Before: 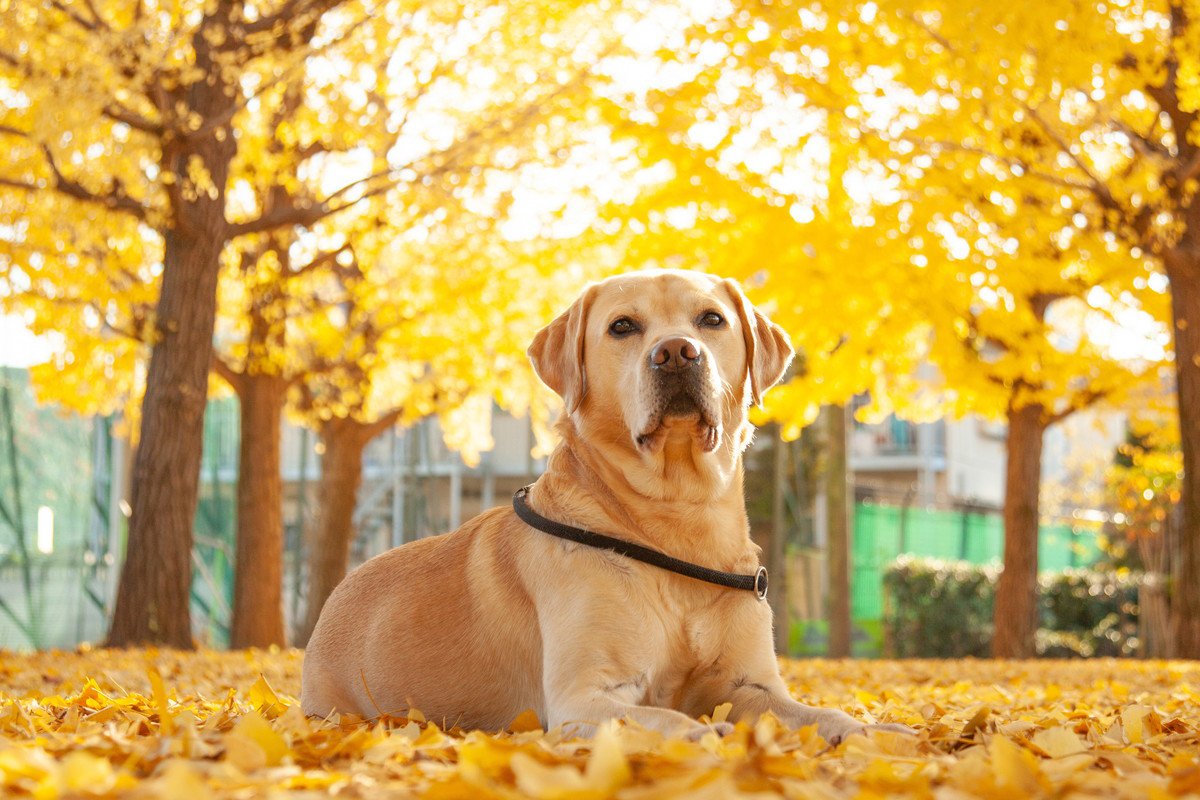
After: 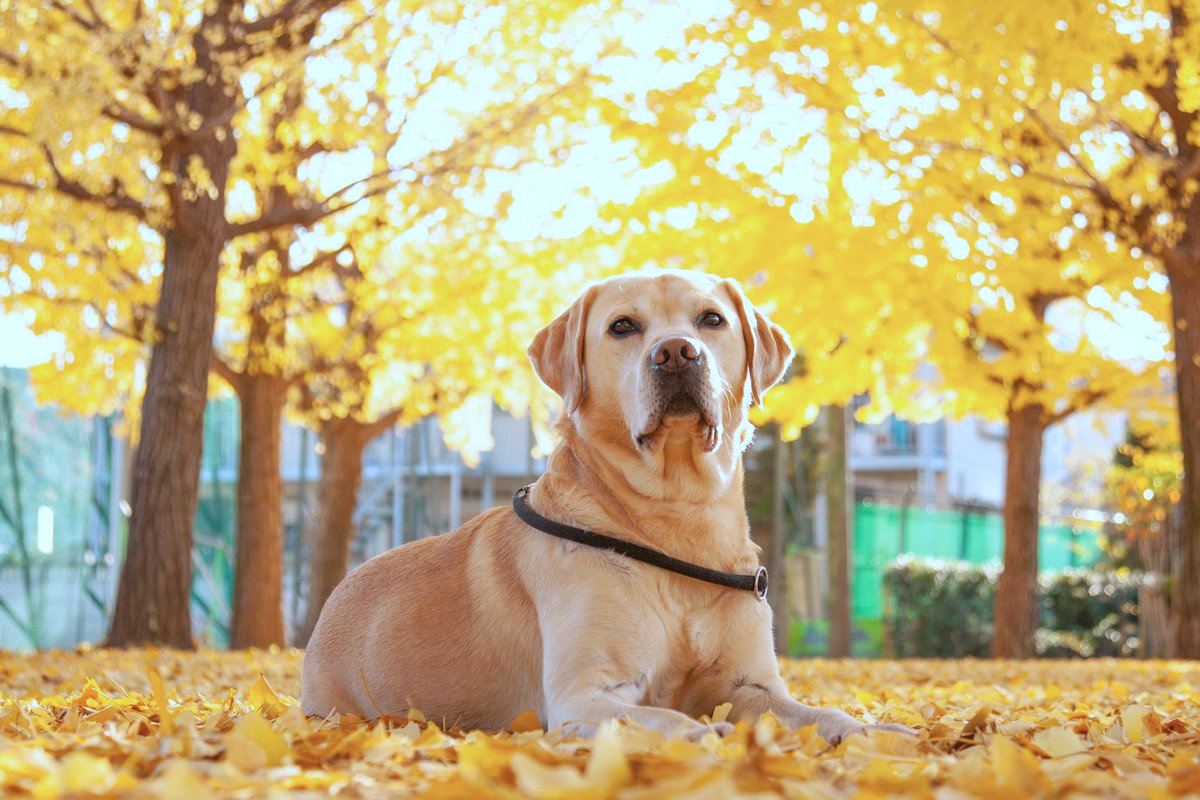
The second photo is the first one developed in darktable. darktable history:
color calibration: illuminant custom, x 0.39, y 0.392, temperature 3856.94 K
white balance: emerald 1
